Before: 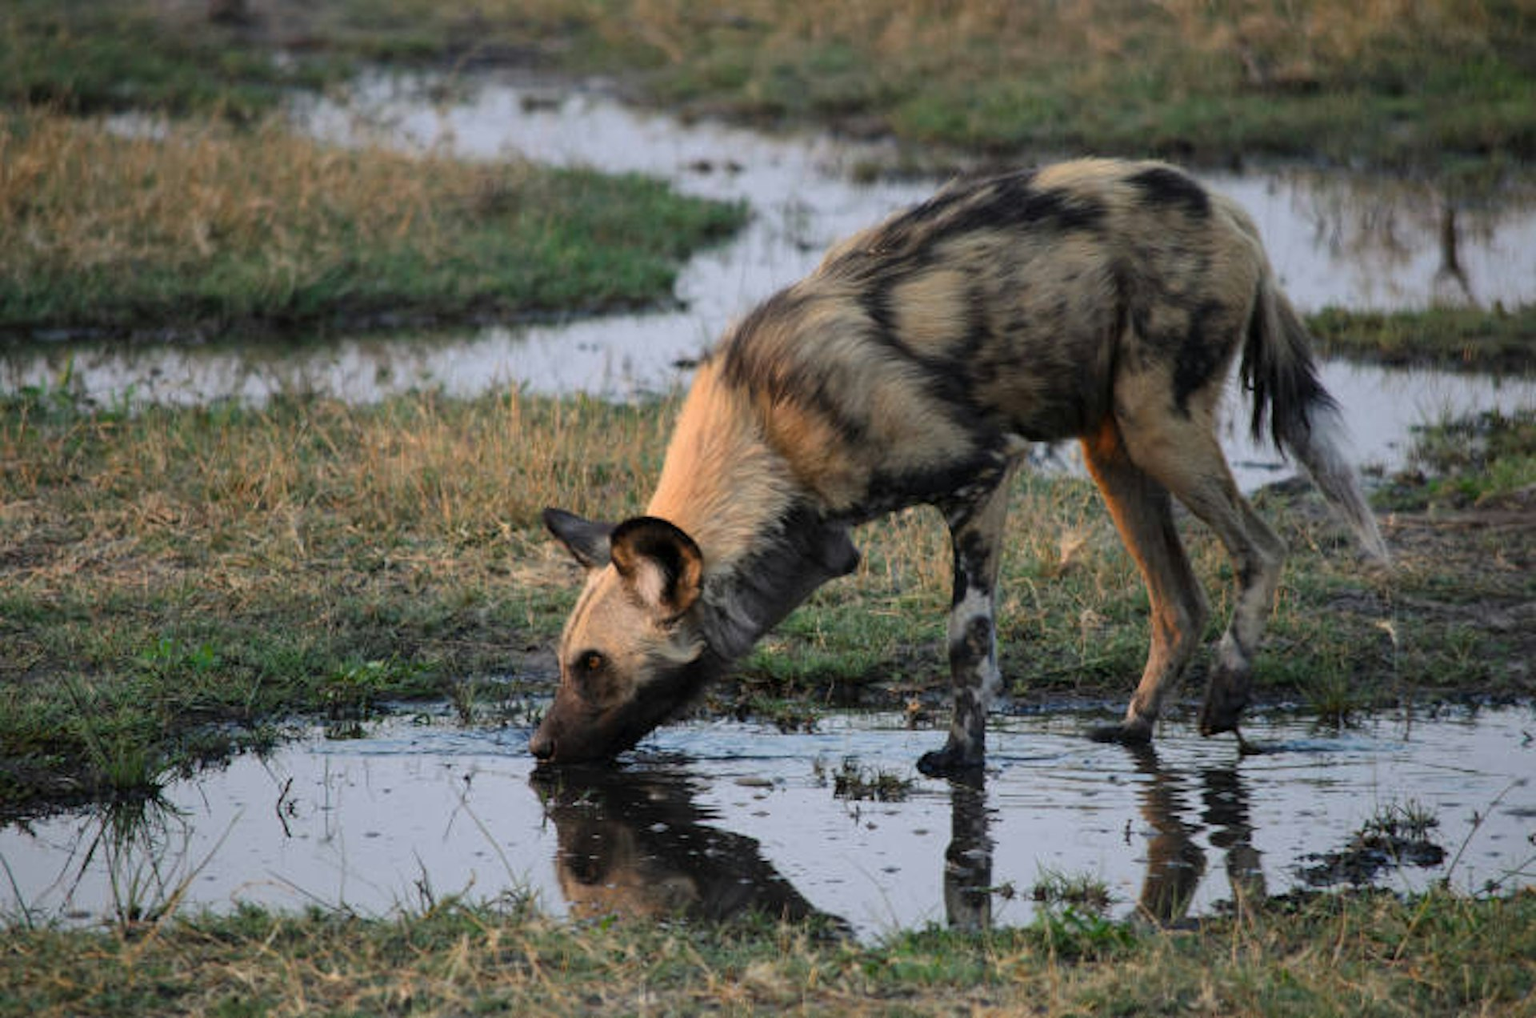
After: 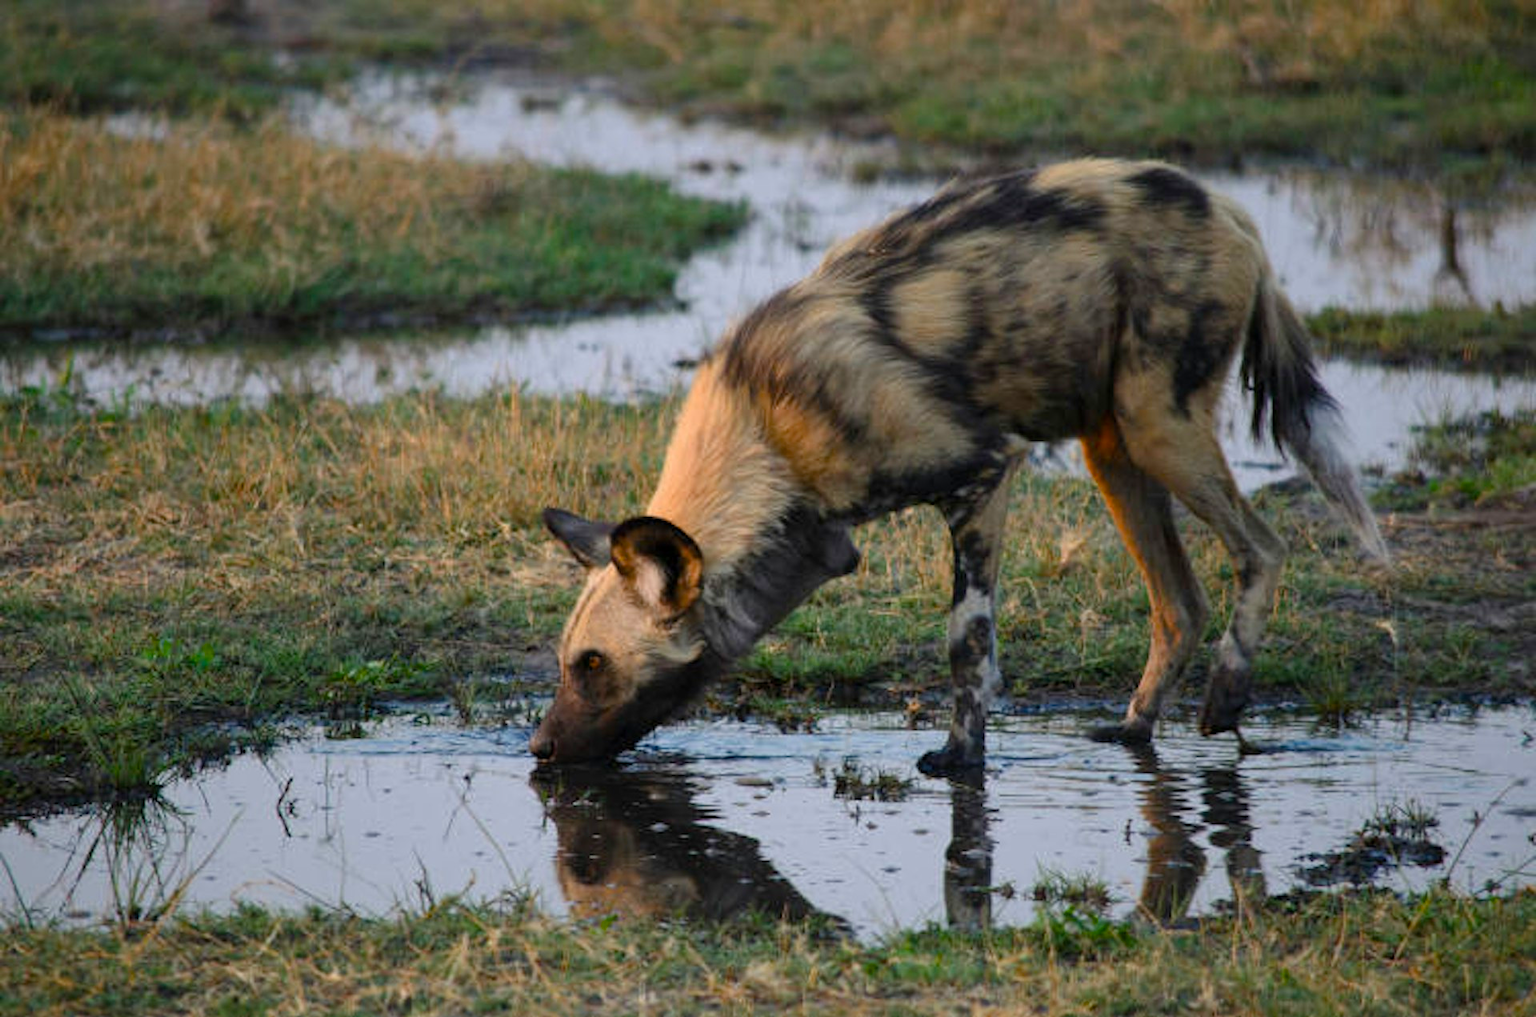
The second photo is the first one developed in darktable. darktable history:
color balance rgb: perceptual saturation grading › global saturation 20%, perceptual saturation grading › highlights -25.473%, perceptual saturation grading › shadows 25.049%, global vibrance 20%
